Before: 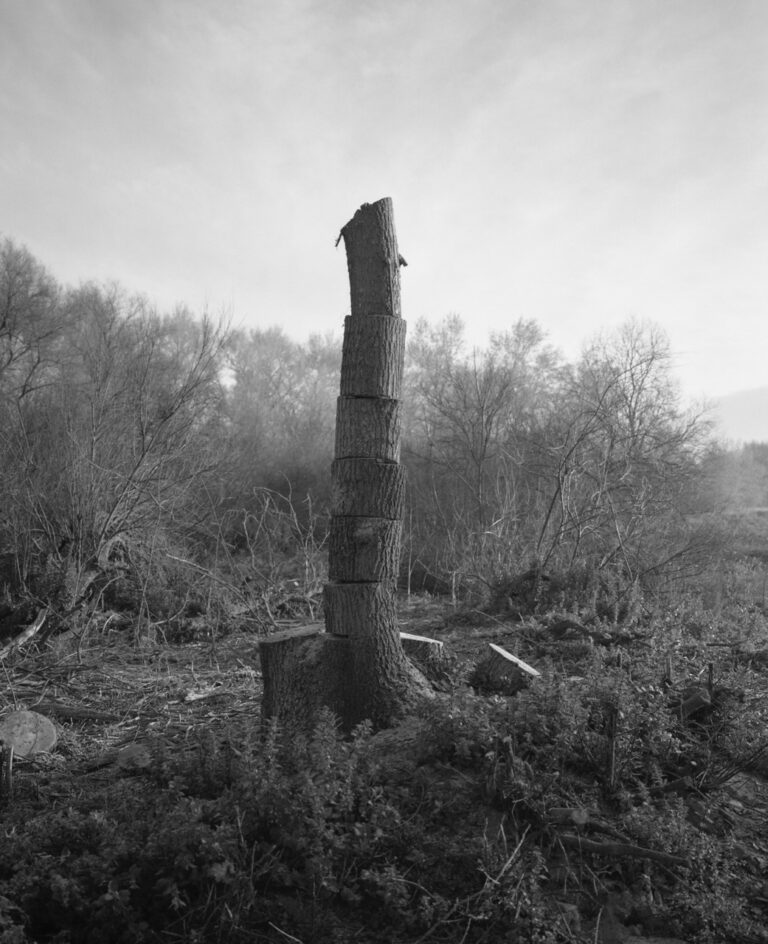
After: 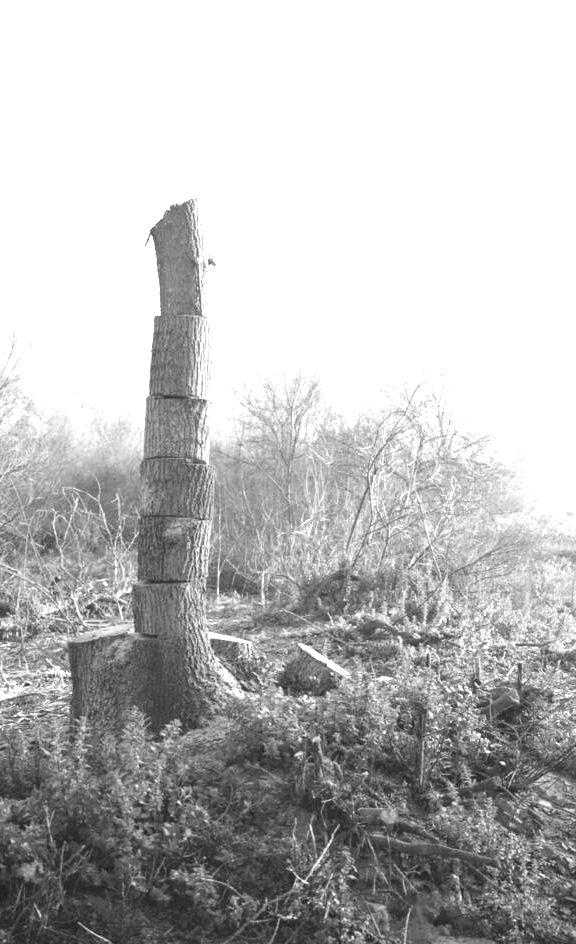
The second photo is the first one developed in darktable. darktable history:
exposure: black level correction 0, exposure 2.167 EV, compensate highlight preservation false
crop and rotate: left 24.927%
